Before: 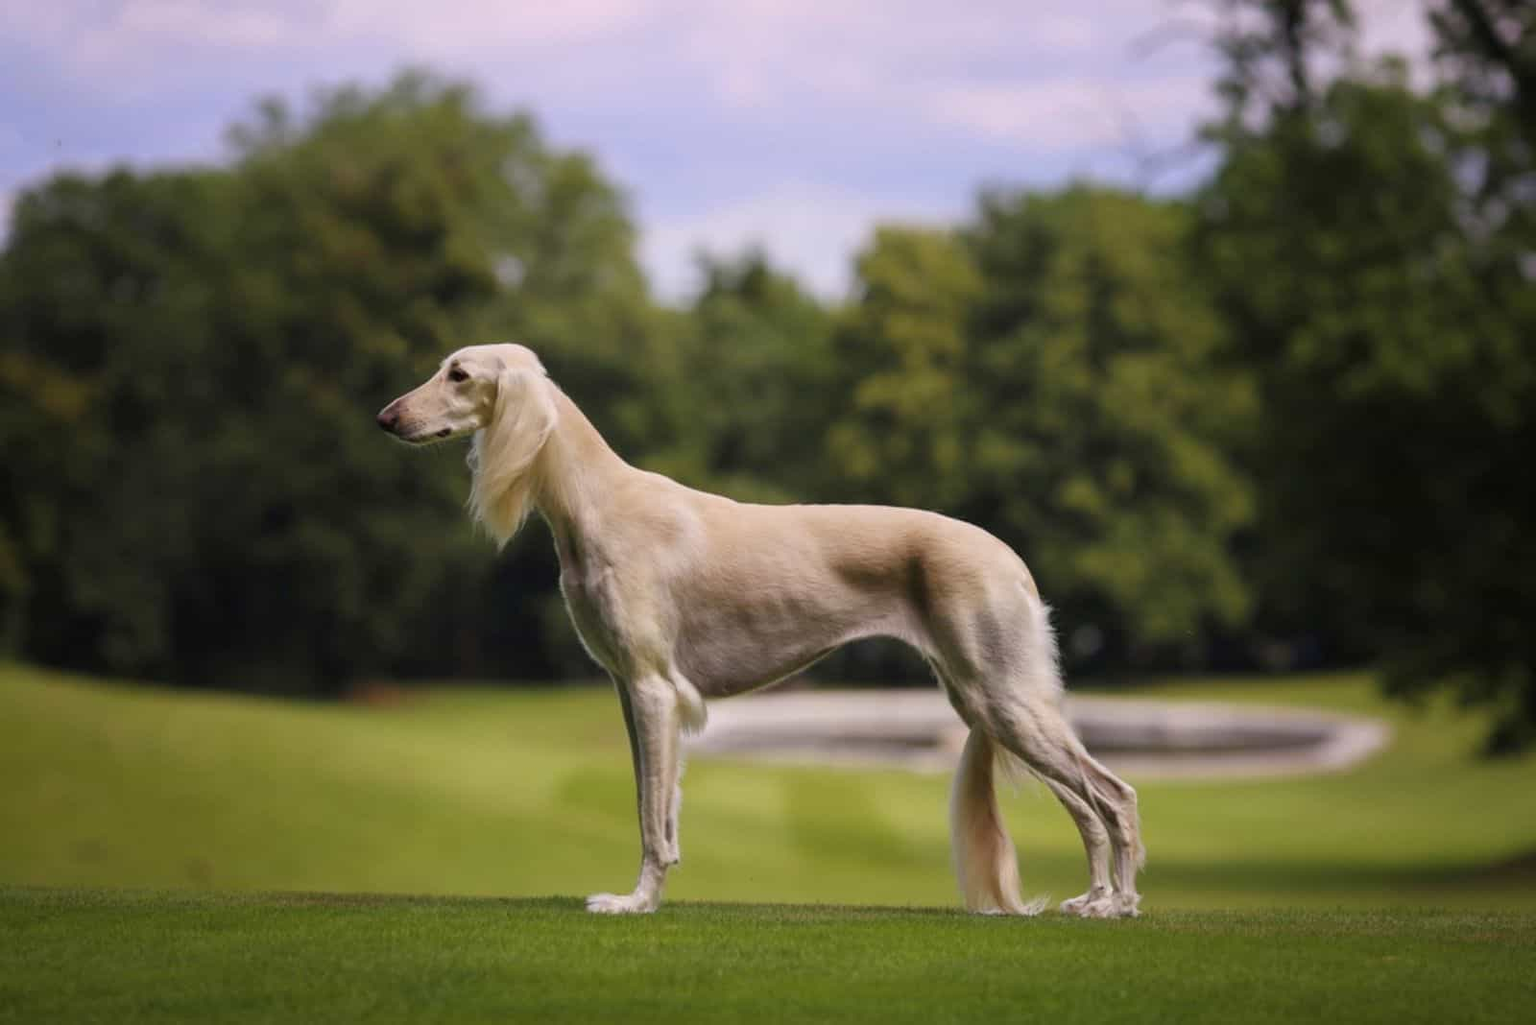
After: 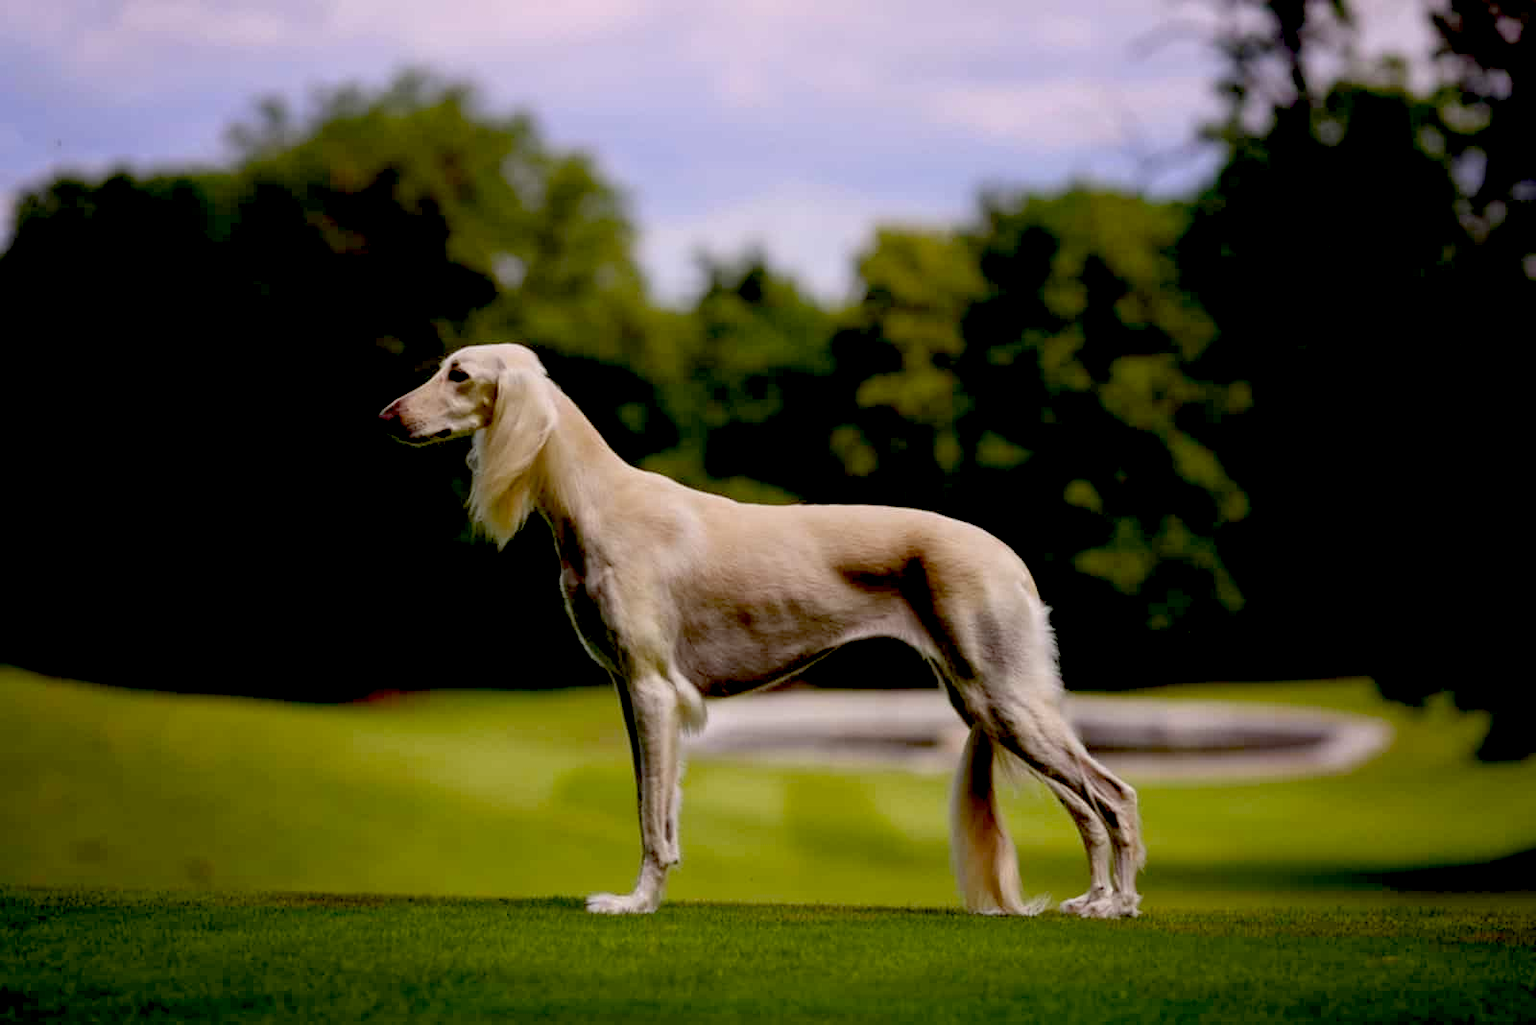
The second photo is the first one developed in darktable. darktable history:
exposure: black level correction 0.054, exposure -0.034 EV, compensate exposure bias true, compensate highlight preservation false
